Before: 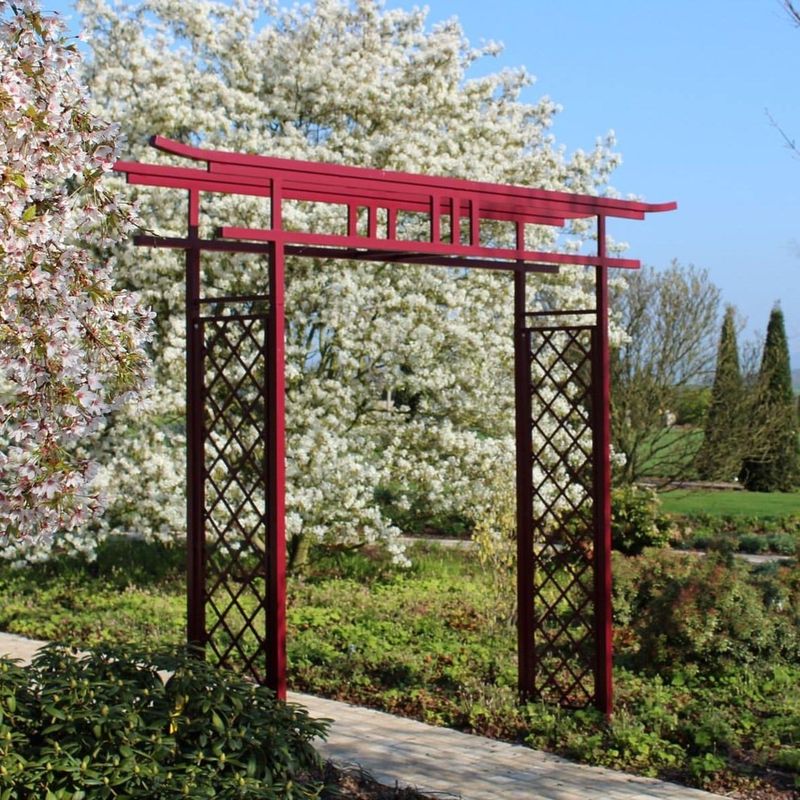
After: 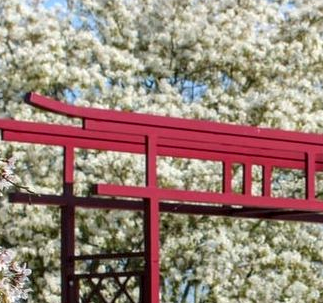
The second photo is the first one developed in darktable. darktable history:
local contrast: on, module defaults
crop: left 15.726%, top 5.432%, right 43.896%, bottom 56.603%
